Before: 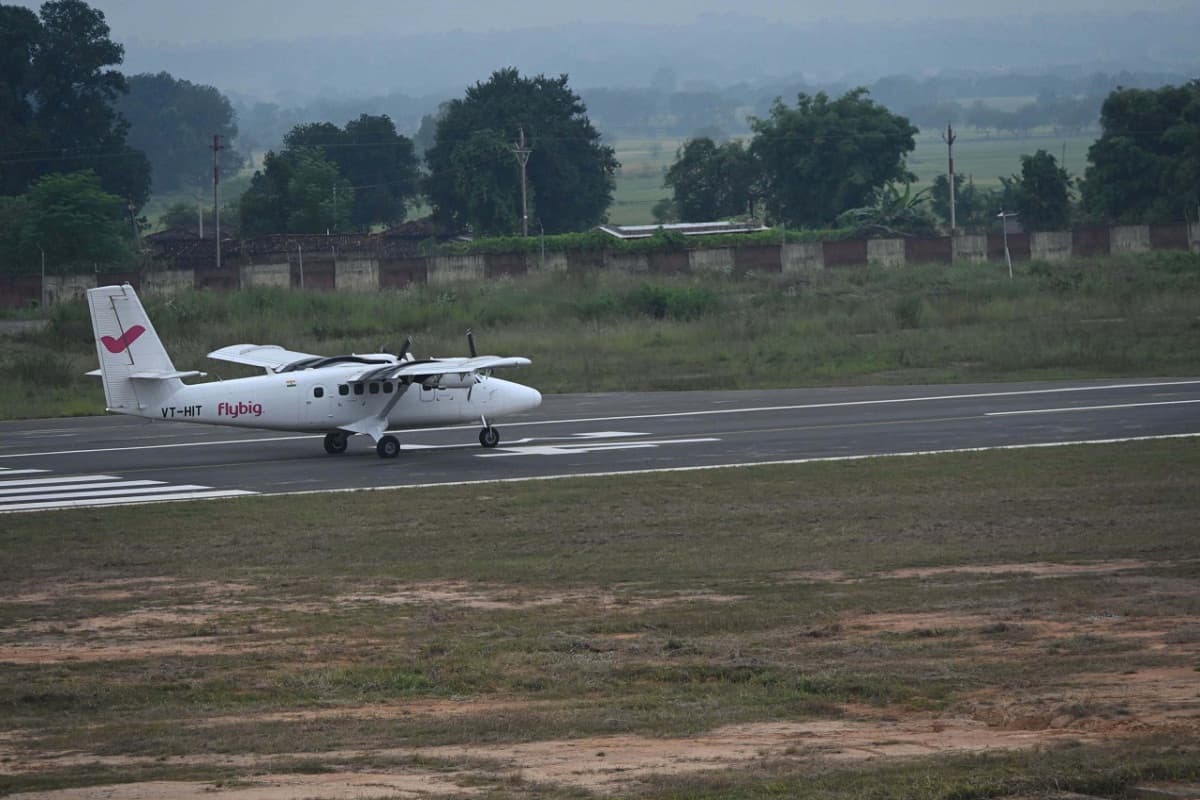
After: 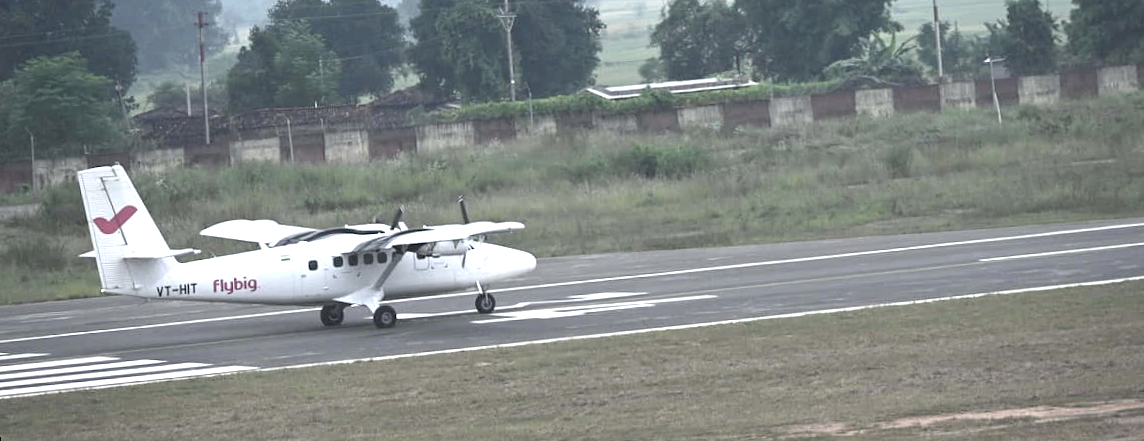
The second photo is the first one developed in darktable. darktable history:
exposure: black level correction 0, exposure 1.6 EV, compensate exposure bias true, compensate highlight preservation false
contrast brightness saturation: contrast -0.05, saturation -0.41
color balance rgb: on, module defaults
crop: left 1.744%, top 19.225%, right 5.069%, bottom 28.357%
rotate and perspective: rotation -2.29°, automatic cropping off
